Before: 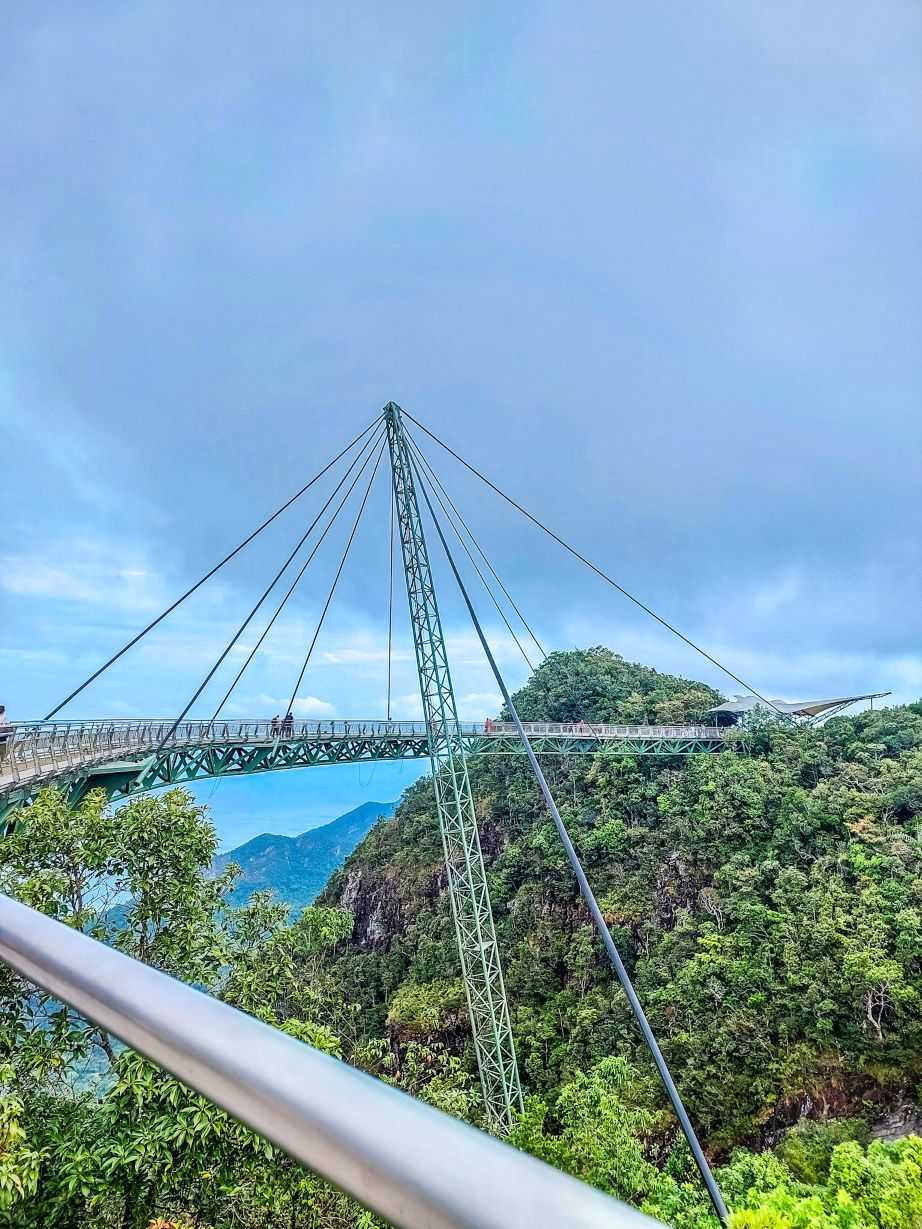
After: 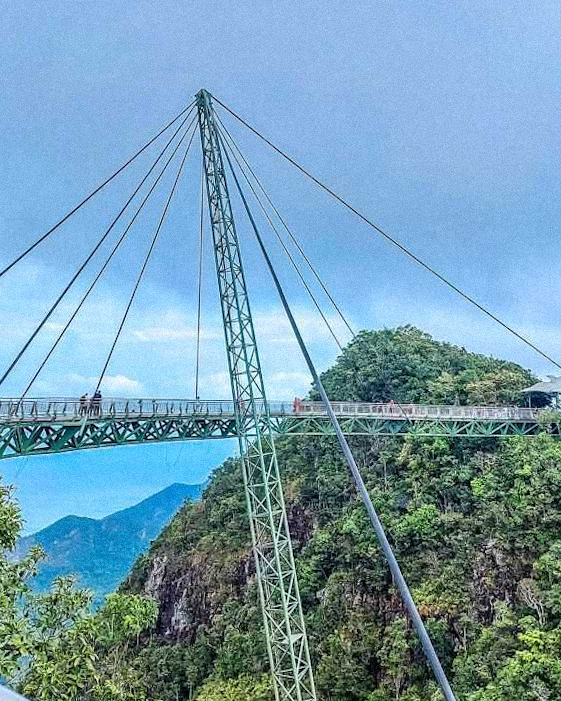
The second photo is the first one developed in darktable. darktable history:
grain: mid-tones bias 0%
color balance: contrast fulcrum 17.78%
crop and rotate: left 22.13%, top 22.054%, right 22.026%, bottom 22.102%
rotate and perspective: rotation 0.128°, lens shift (vertical) -0.181, lens shift (horizontal) -0.044, shear 0.001, automatic cropping off
